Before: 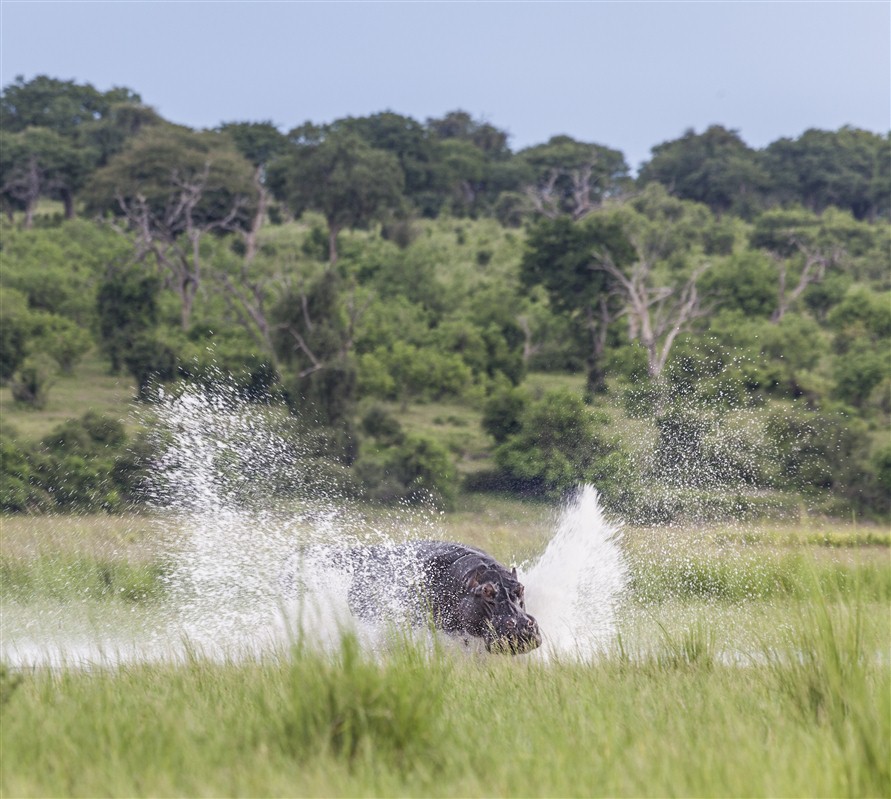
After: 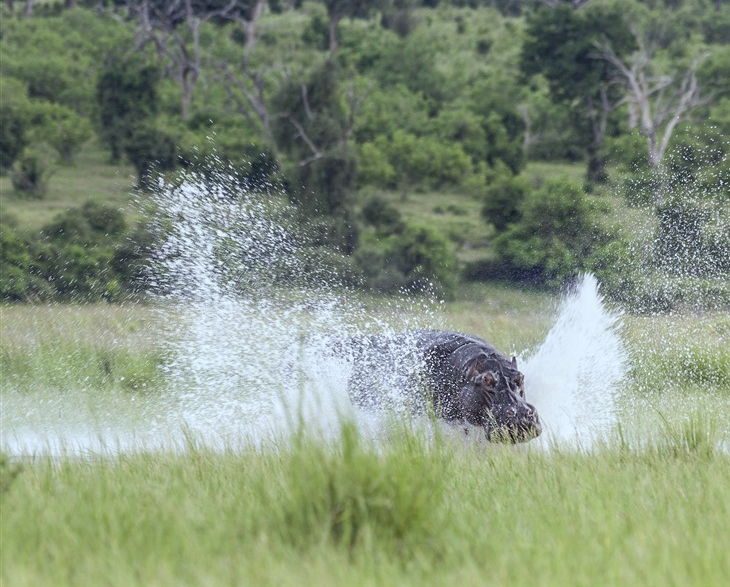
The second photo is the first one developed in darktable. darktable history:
white balance: red 0.925, blue 1.046
shadows and highlights: shadows -23.08, highlights 46.15, soften with gaussian
crop: top 26.531%, right 17.959%
